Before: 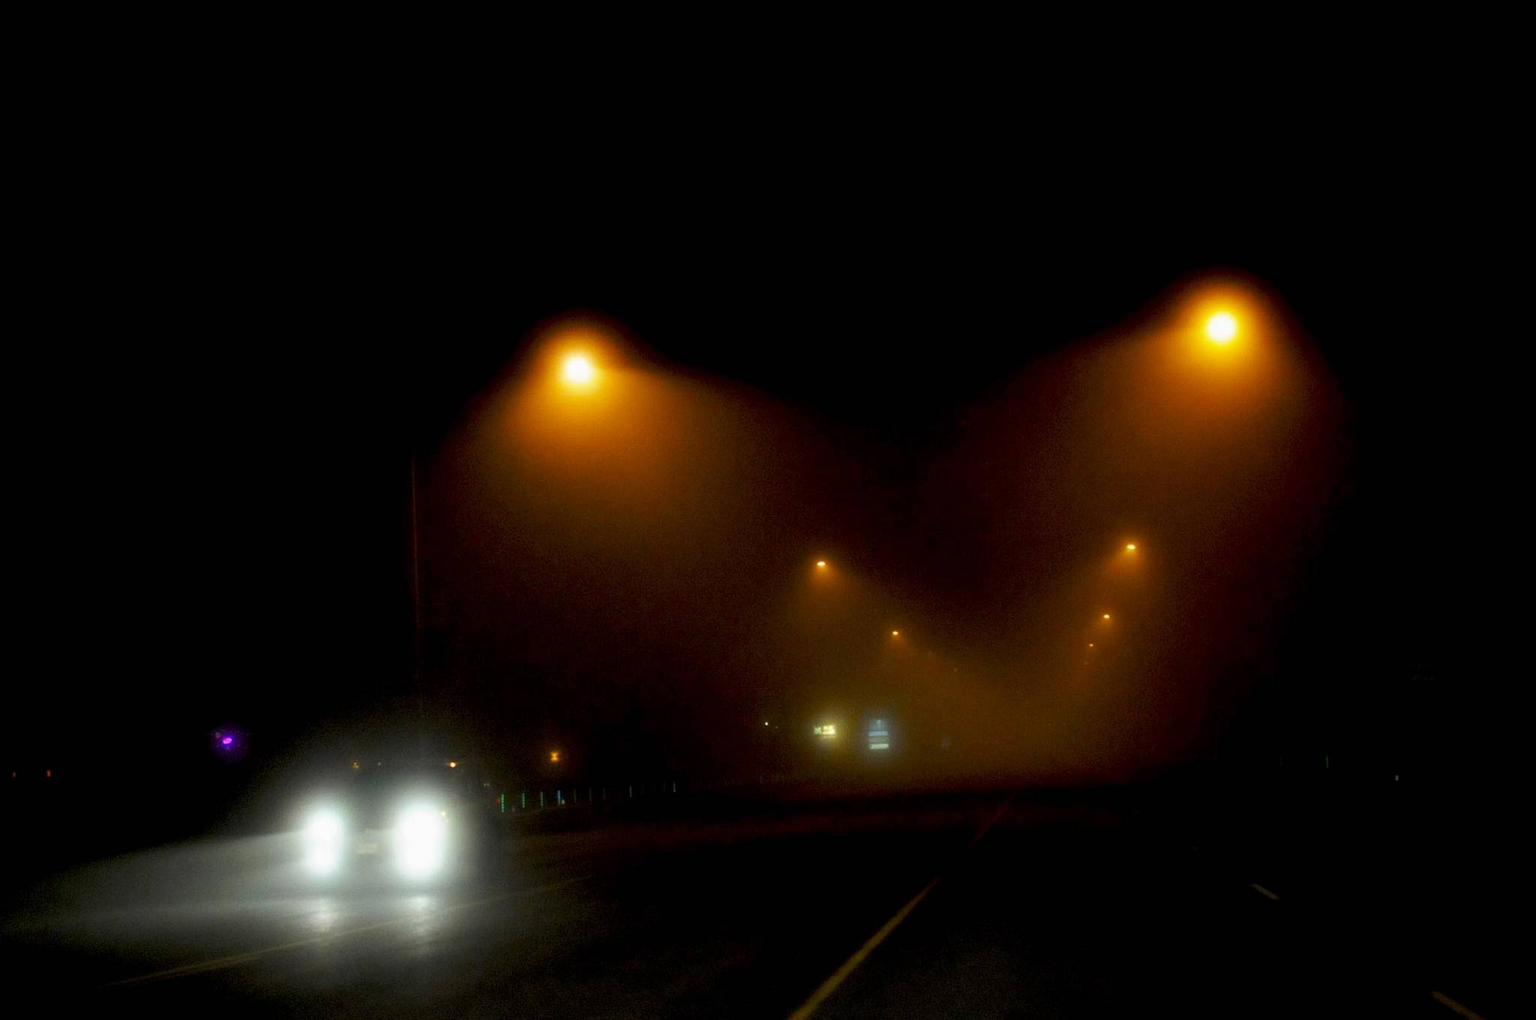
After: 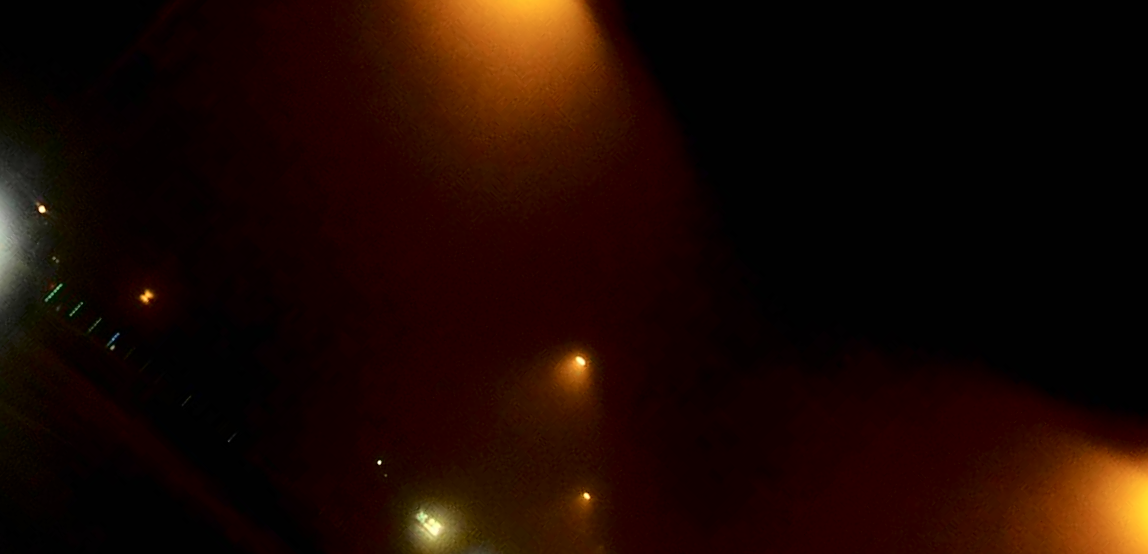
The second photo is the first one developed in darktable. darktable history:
crop and rotate: angle -44.33°, top 16.301%, right 0.839%, bottom 11.635%
sharpen: on, module defaults
tone curve: curves: ch0 [(0, 0) (0.003, 0.003) (0.011, 0.005) (0.025, 0.008) (0.044, 0.012) (0.069, 0.02) (0.1, 0.031) (0.136, 0.047) (0.177, 0.088) (0.224, 0.141) (0.277, 0.222) (0.335, 0.32) (0.399, 0.422) (0.468, 0.523) (0.543, 0.623) (0.623, 0.716) (0.709, 0.796) (0.801, 0.88) (0.898, 0.958) (1, 1)], color space Lab, independent channels
